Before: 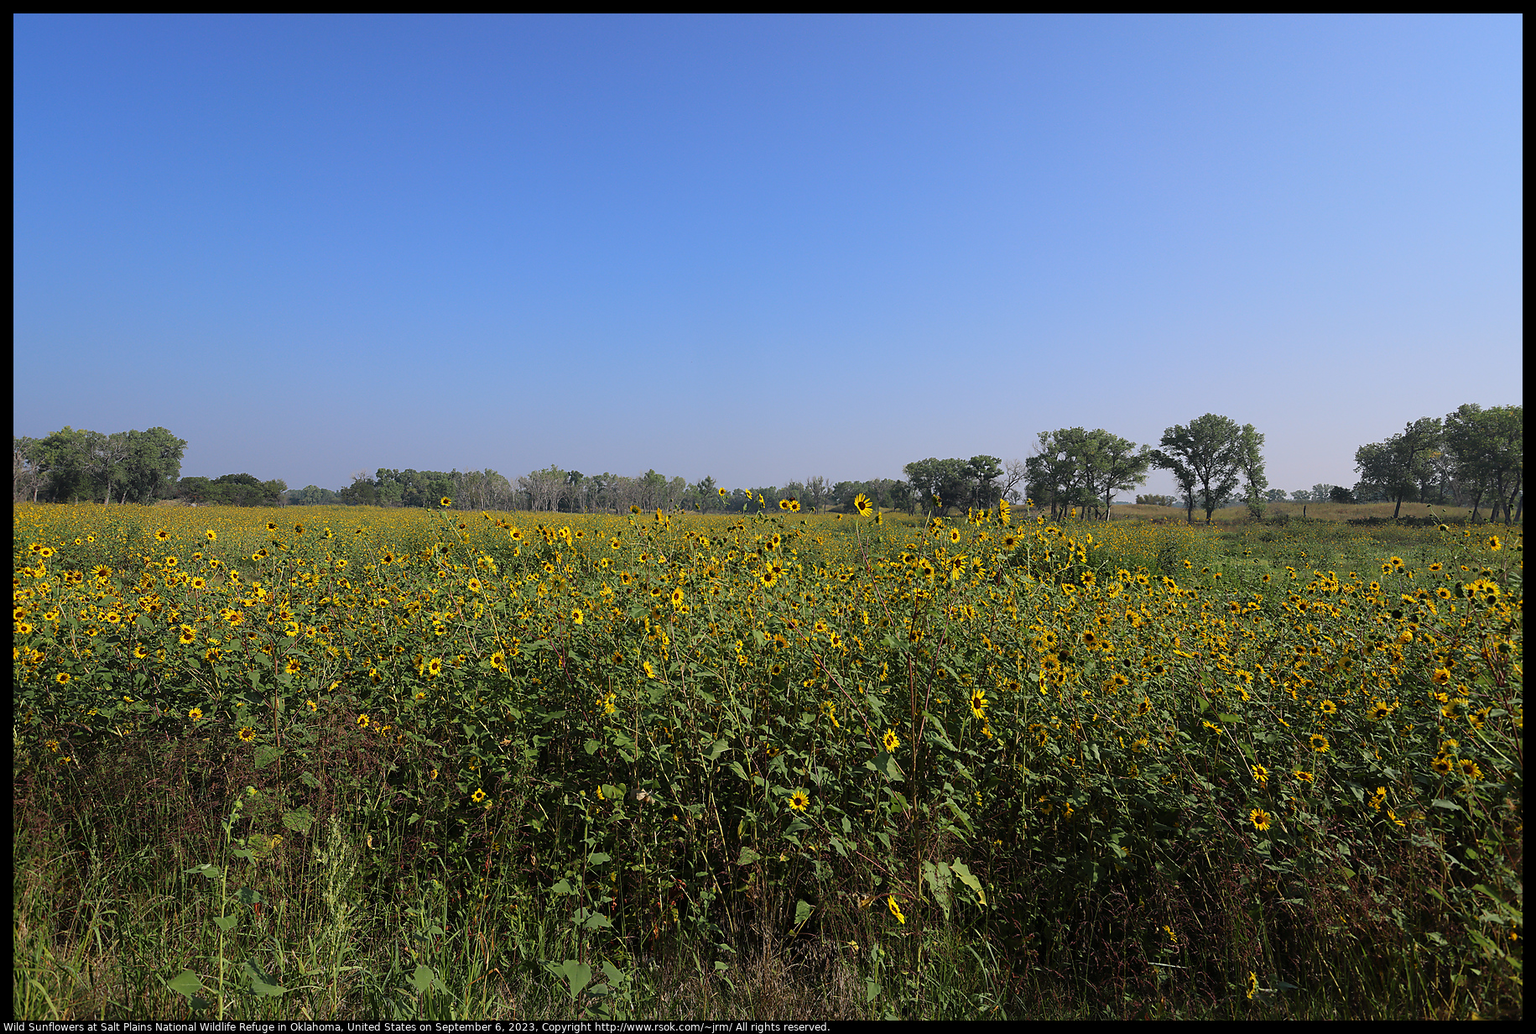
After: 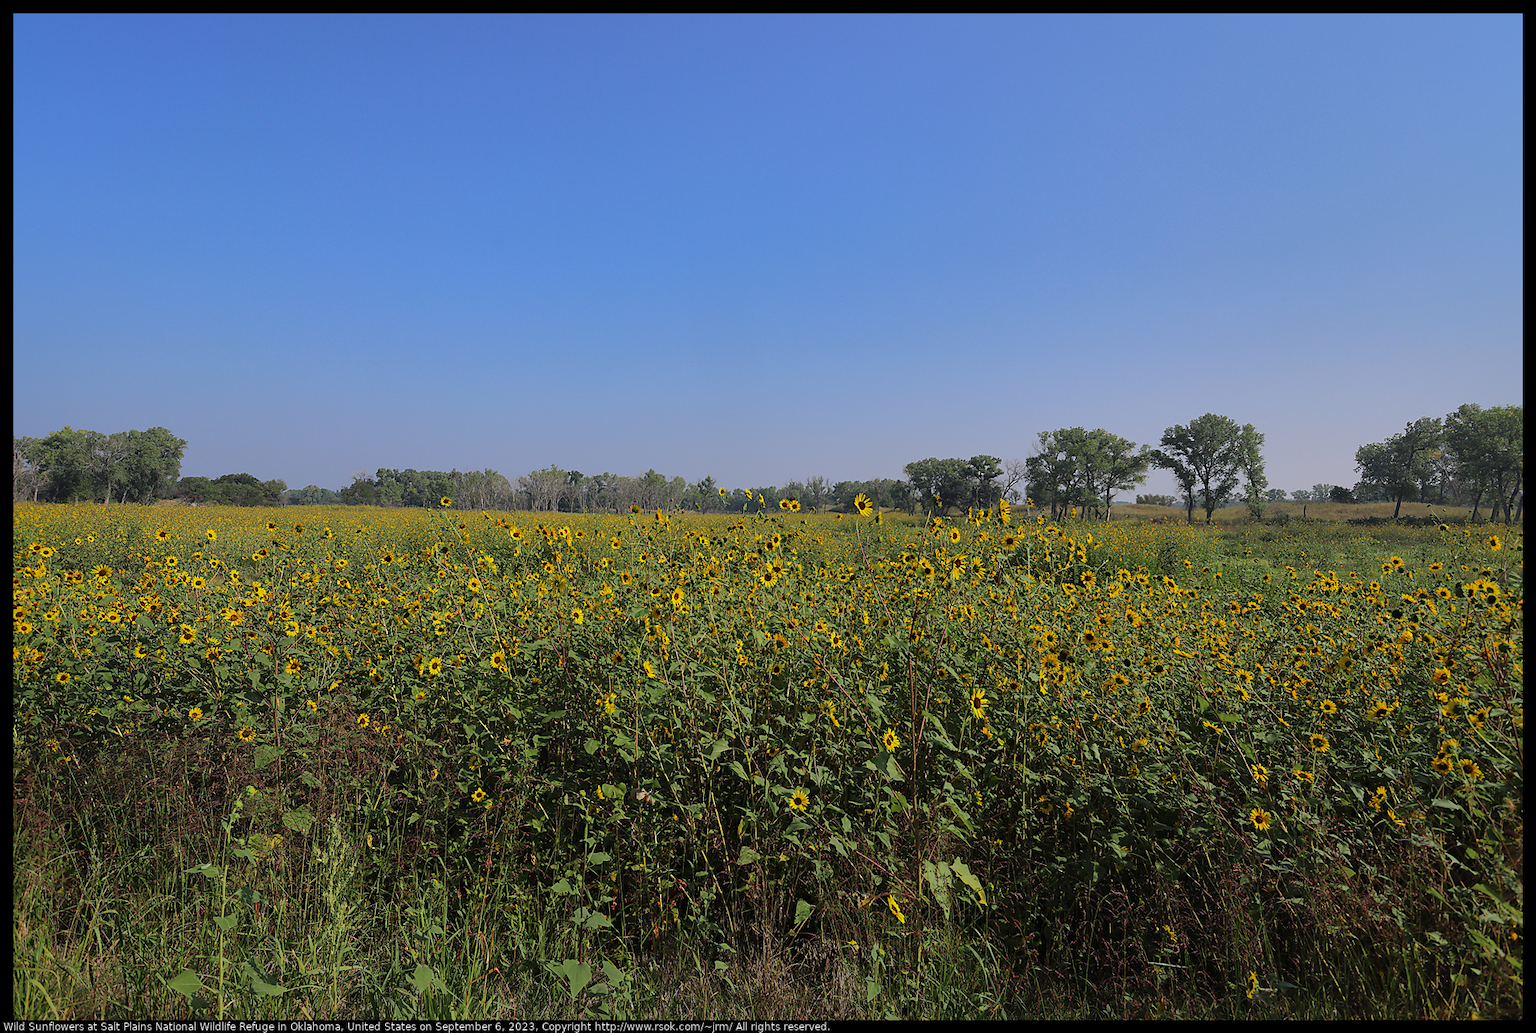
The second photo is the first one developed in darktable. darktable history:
shadows and highlights: shadows 25.96, highlights -70
